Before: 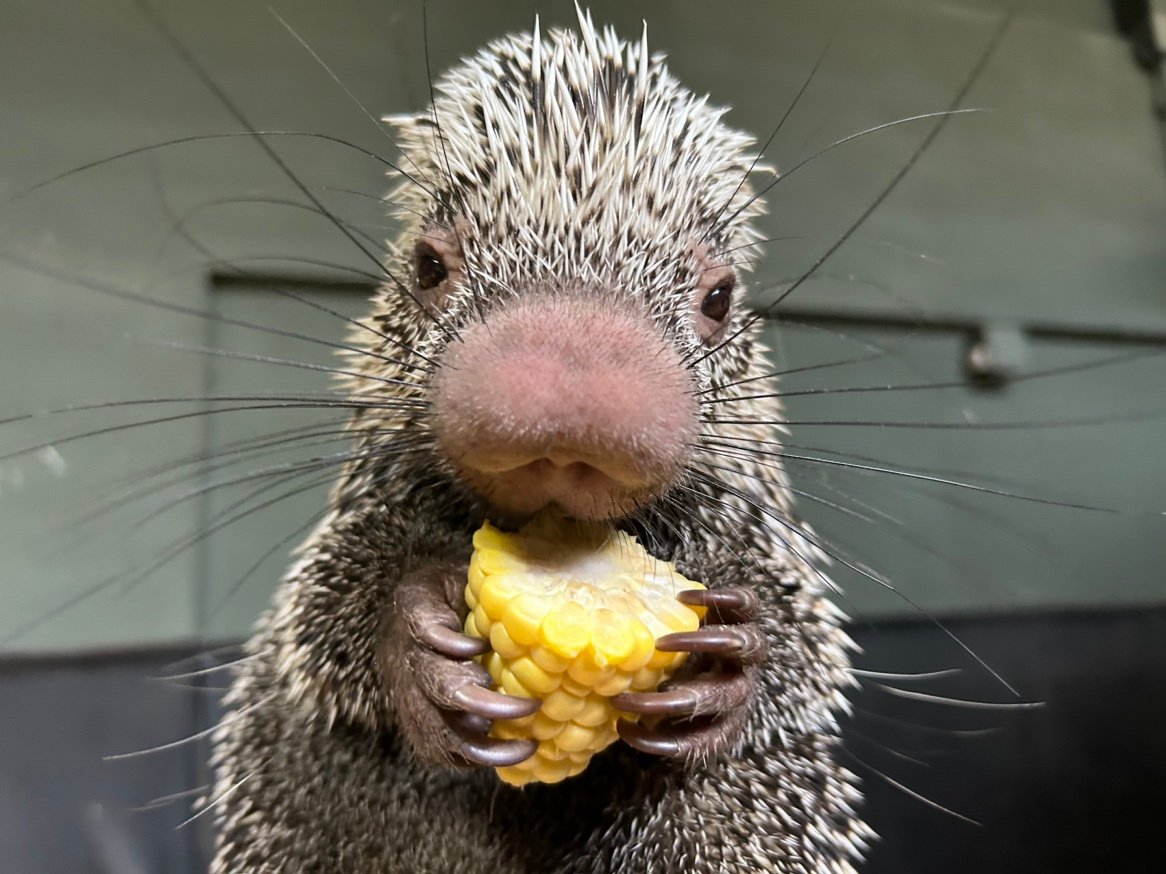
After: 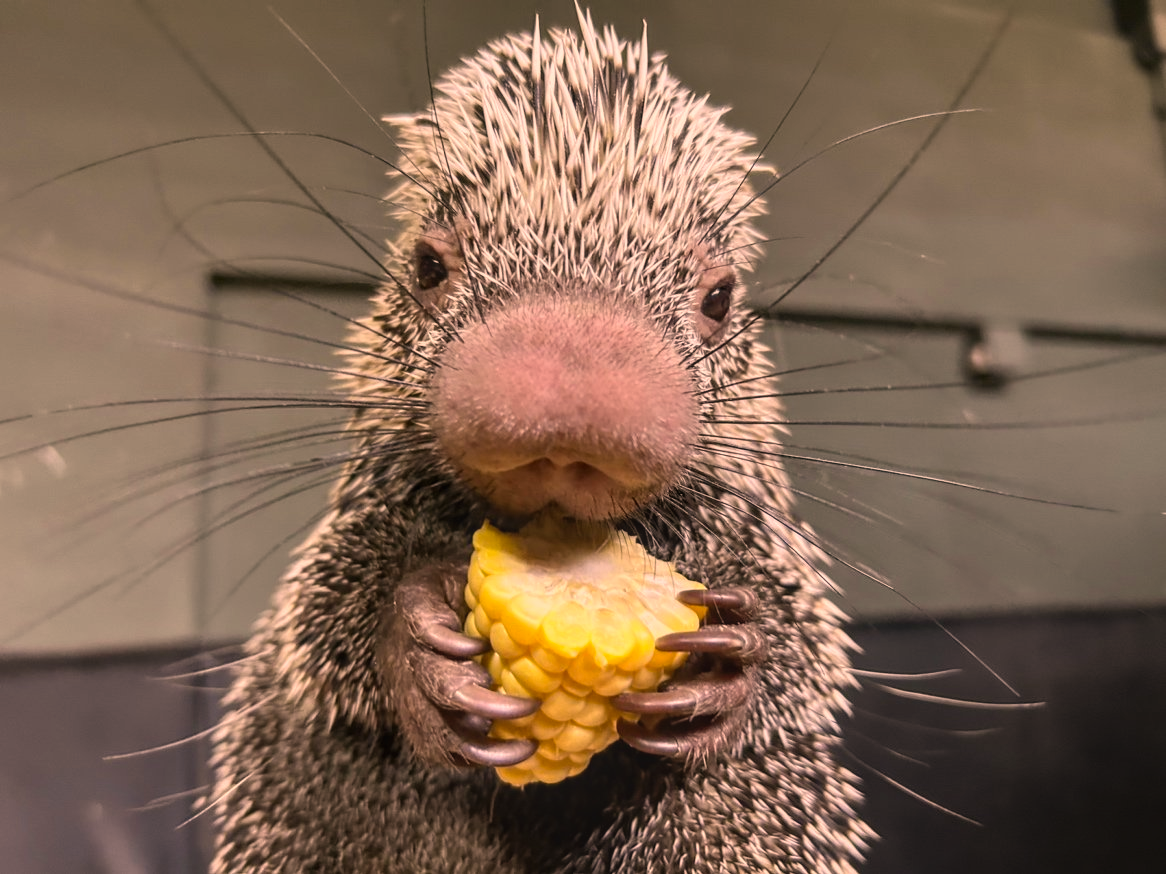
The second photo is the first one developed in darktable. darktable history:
color correction: highlights a* 20.91, highlights b* 19.66
local contrast: on, module defaults
contrast brightness saturation: contrast -0.1, saturation -0.093
